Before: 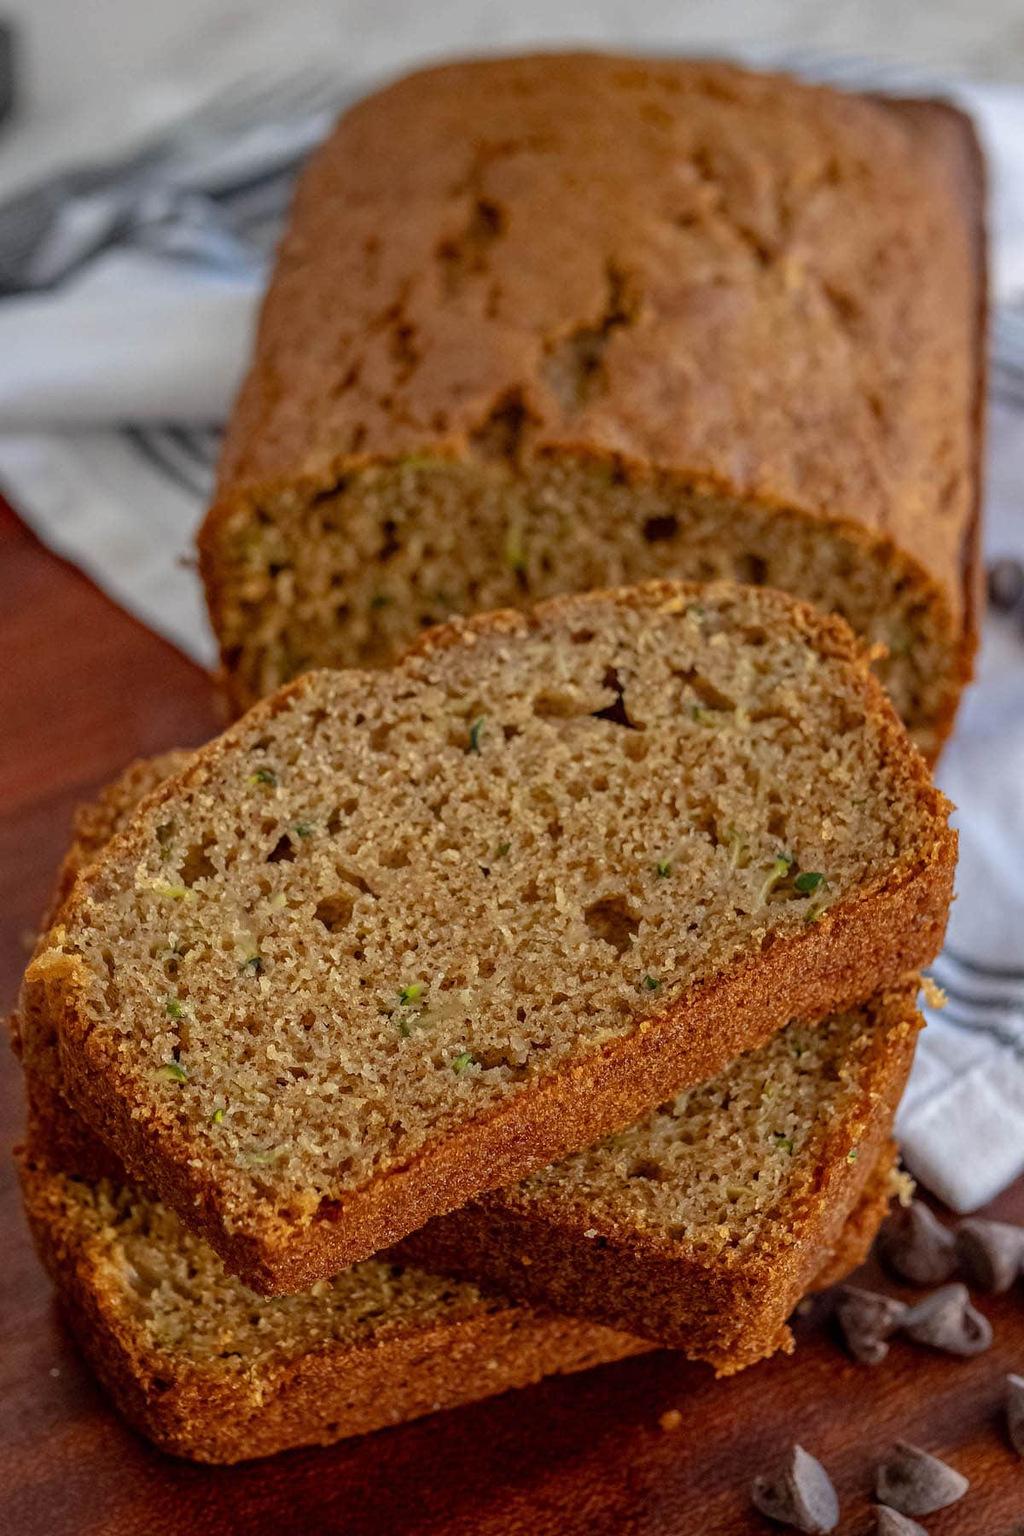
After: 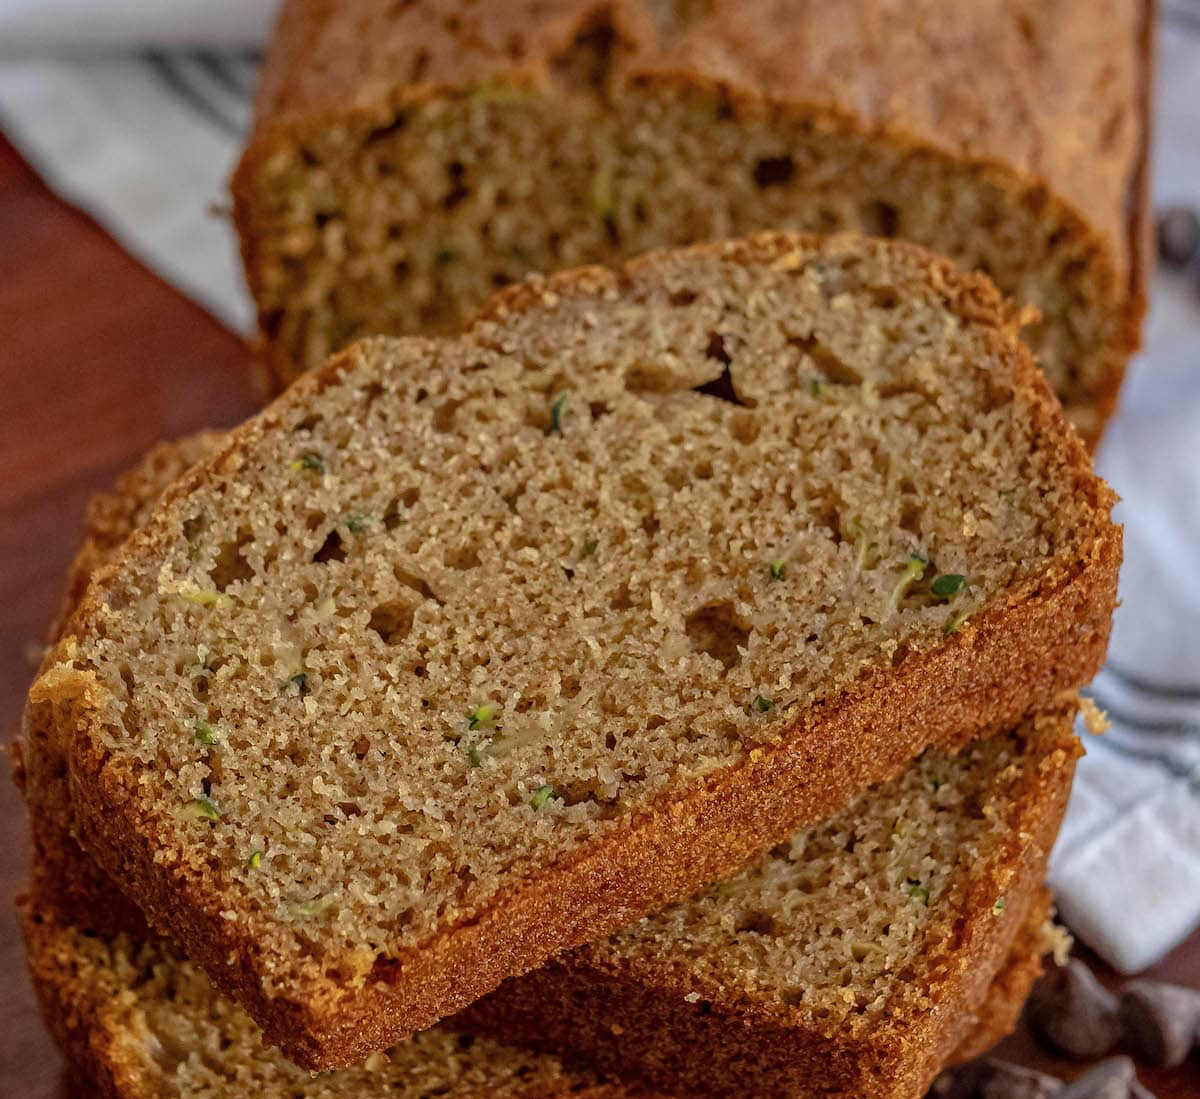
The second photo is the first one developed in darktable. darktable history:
crop and rotate: top 24.892%, bottom 14.009%
contrast brightness saturation: saturation -0.069
